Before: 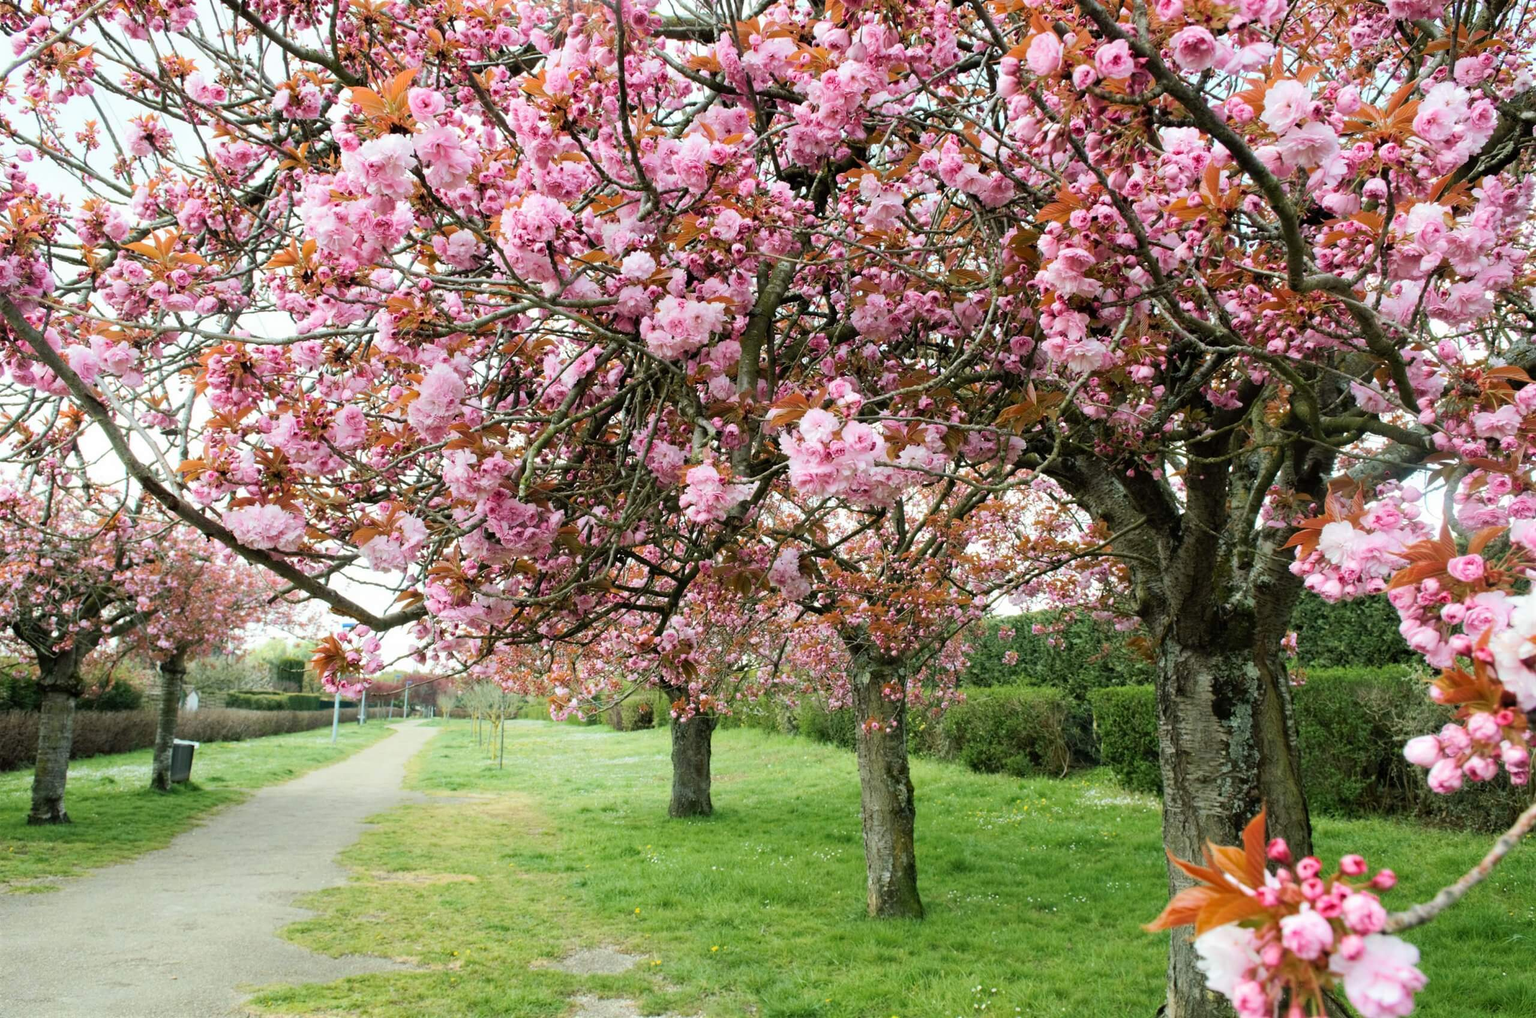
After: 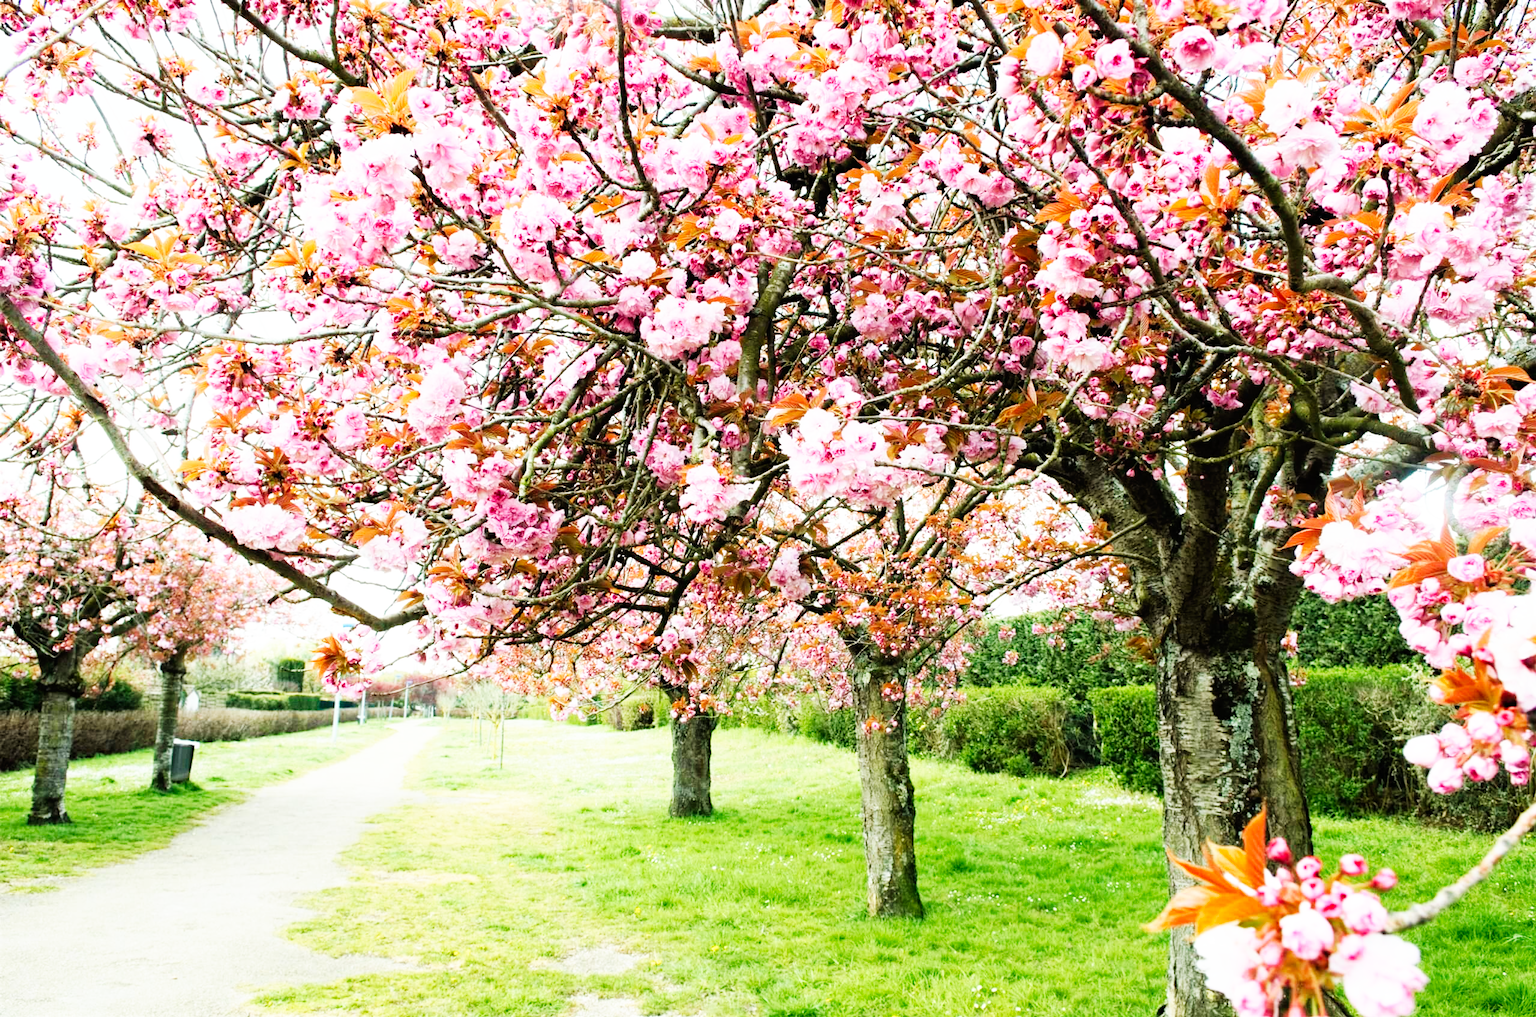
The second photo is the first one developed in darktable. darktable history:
base curve: curves: ch0 [(0, 0) (0.007, 0.004) (0.027, 0.03) (0.046, 0.07) (0.207, 0.54) (0.442, 0.872) (0.673, 0.972) (1, 1)], preserve colors none
tone equalizer: on, module defaults
